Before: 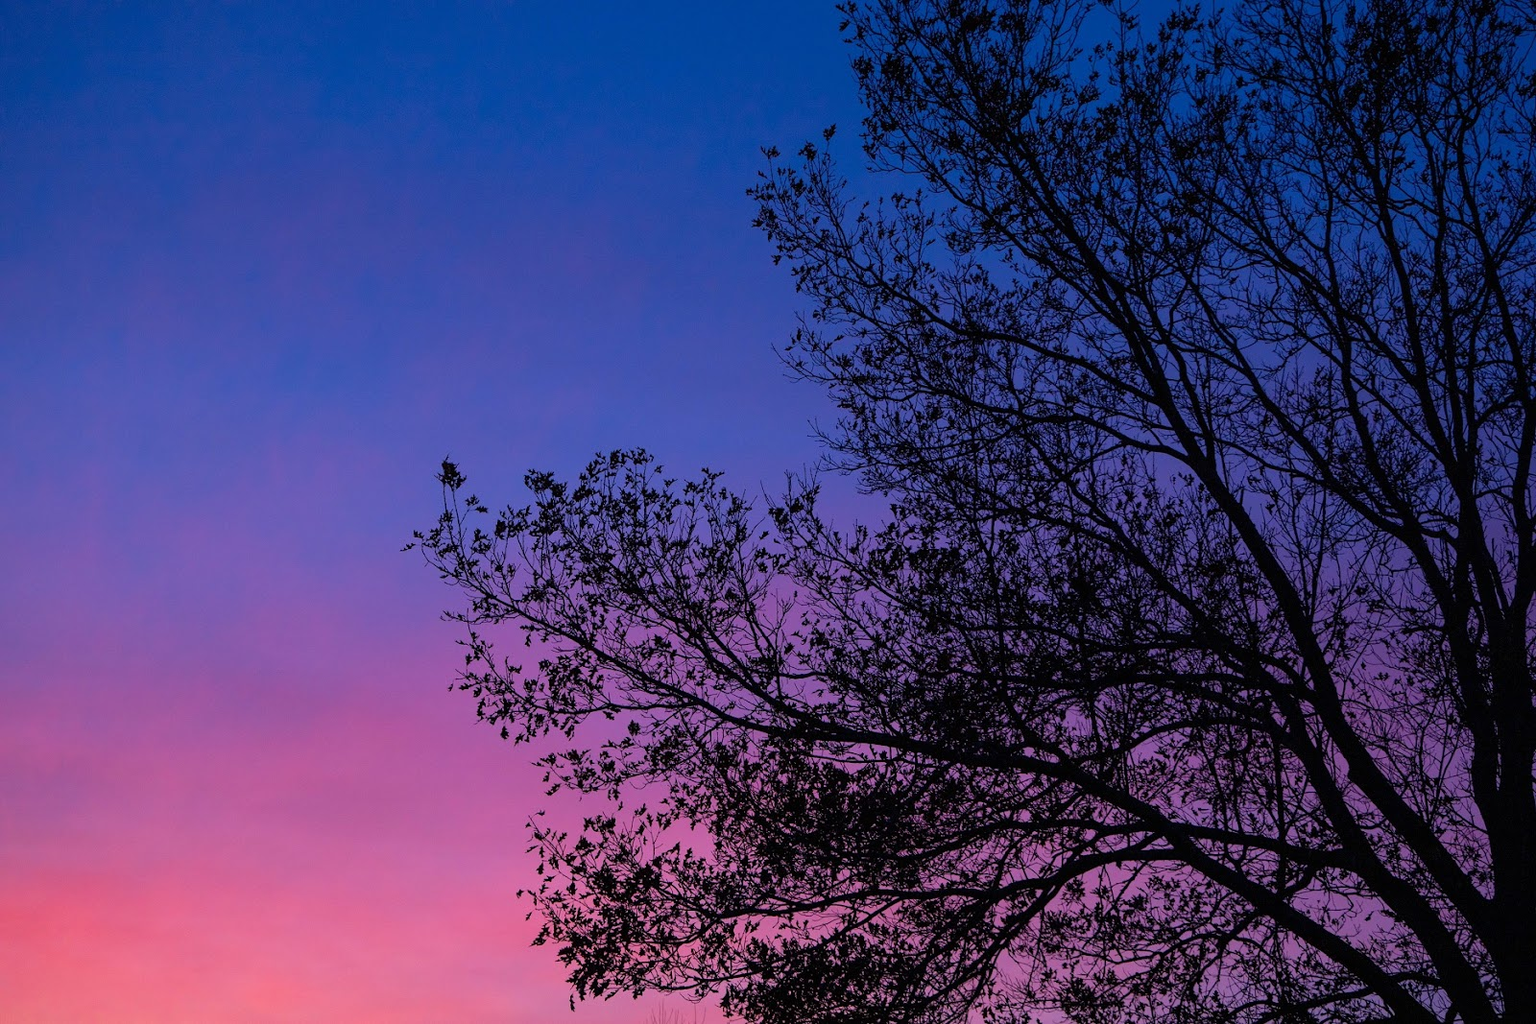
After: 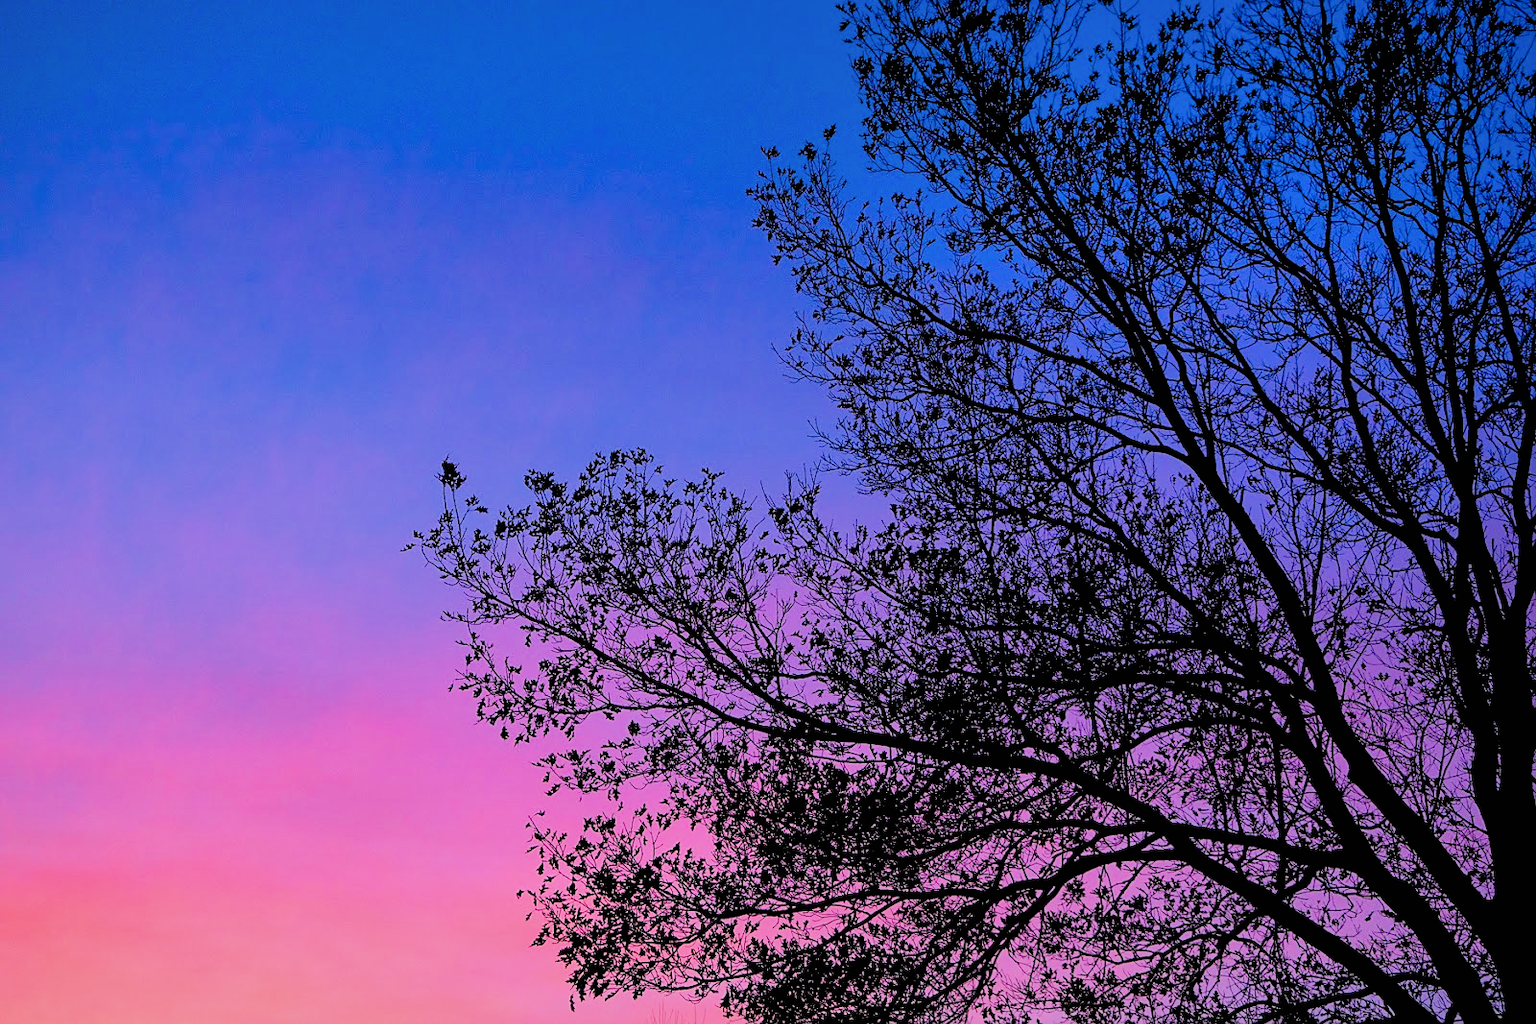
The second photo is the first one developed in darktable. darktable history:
tone equalizer: mask exposure compensation -0.516 EV
sharpen: radius 1.578, amount 0.357, threshold 1.197
exposure: black level correction 0, exposure 1.1 EV, compensate exposure bias true, compensate highlight preservation false
filmic rgb: black relative exposure -2.82 EV, white relative exposure 4.56 EV, hardness 1.74, contrast 1.246
shadows and highlights: on, module defaults
color balance rgb: perceptual saturation grading › global saturation 19.821%, contrast 4.624%
